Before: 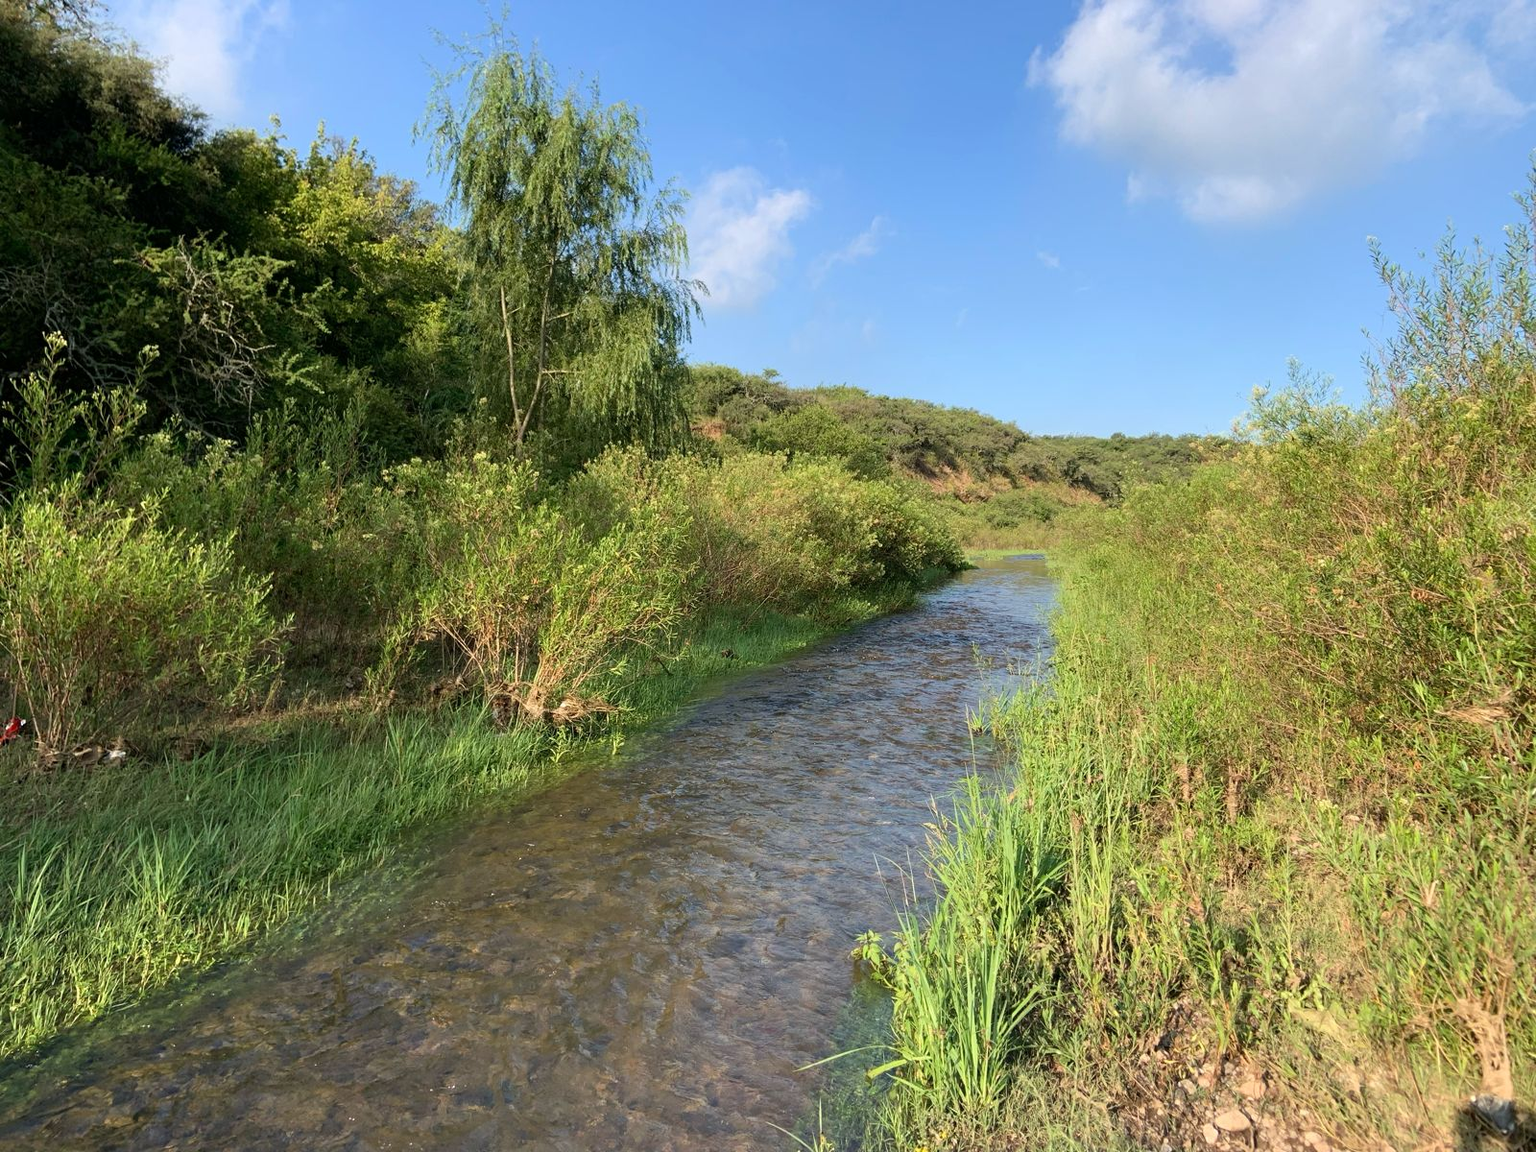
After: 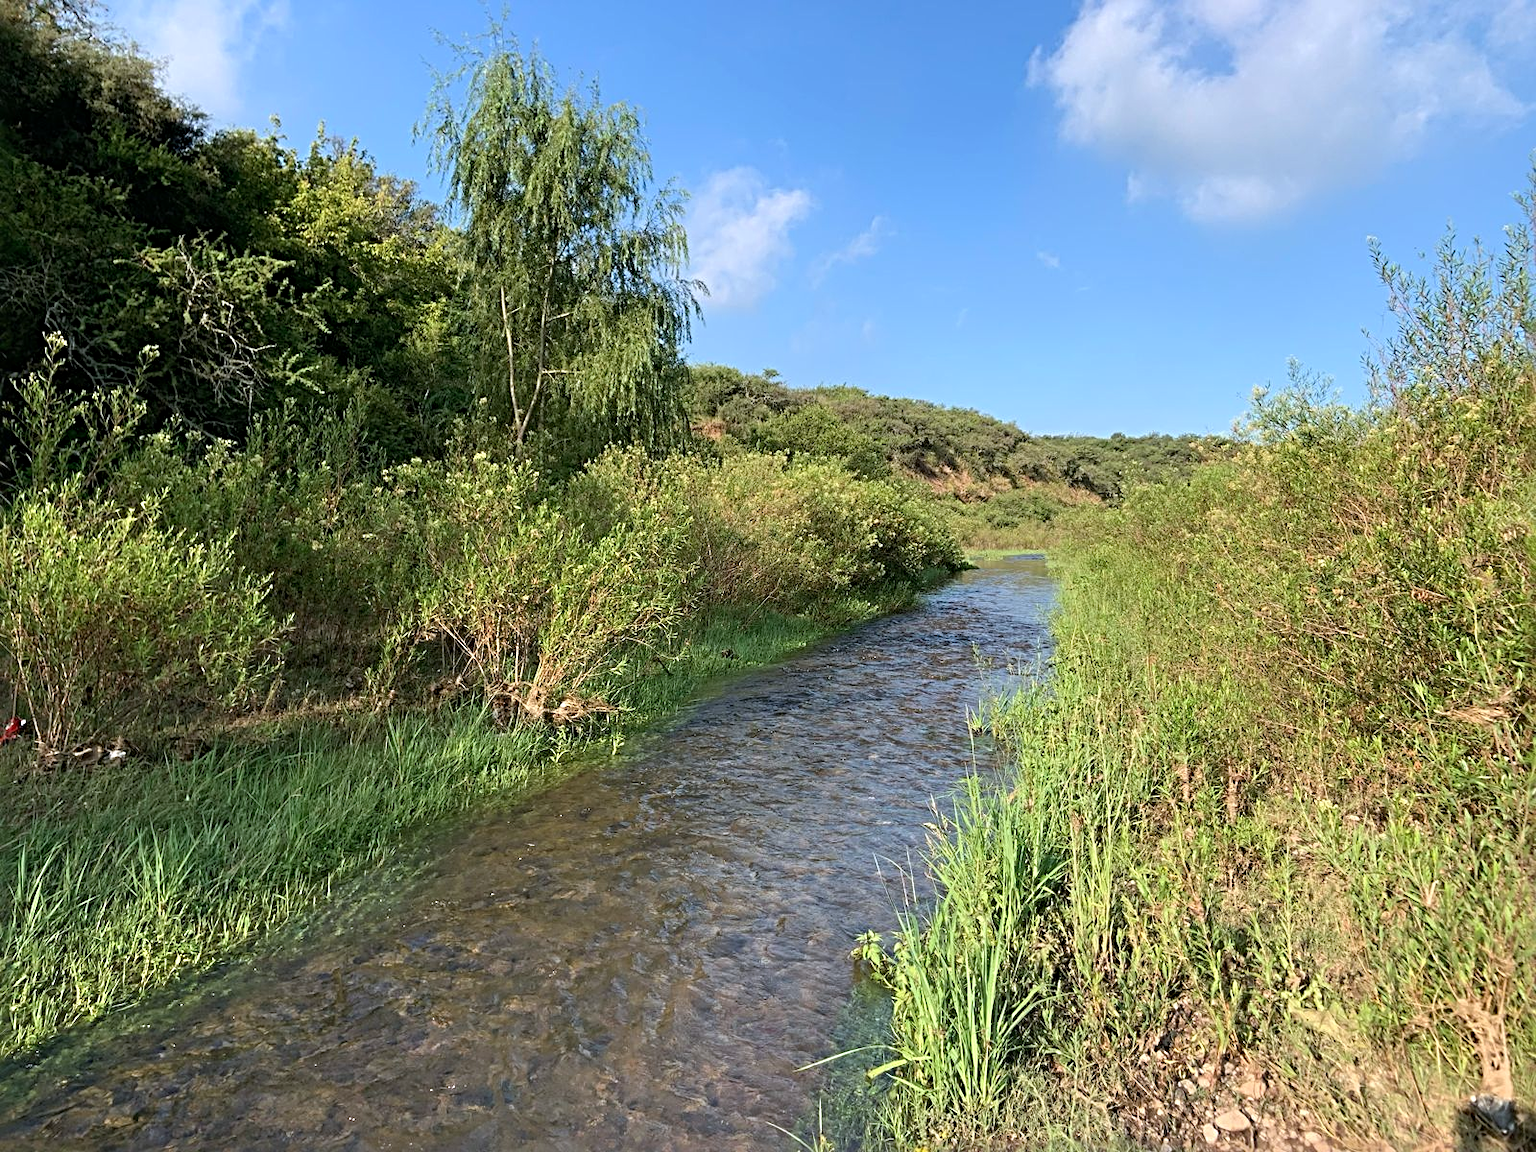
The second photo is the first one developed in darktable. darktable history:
color correction: highlights a* -0.137, highlights b* -5.91, shadows a* -0.137, shadows b* -0.137
sharpen: radius 4.883
